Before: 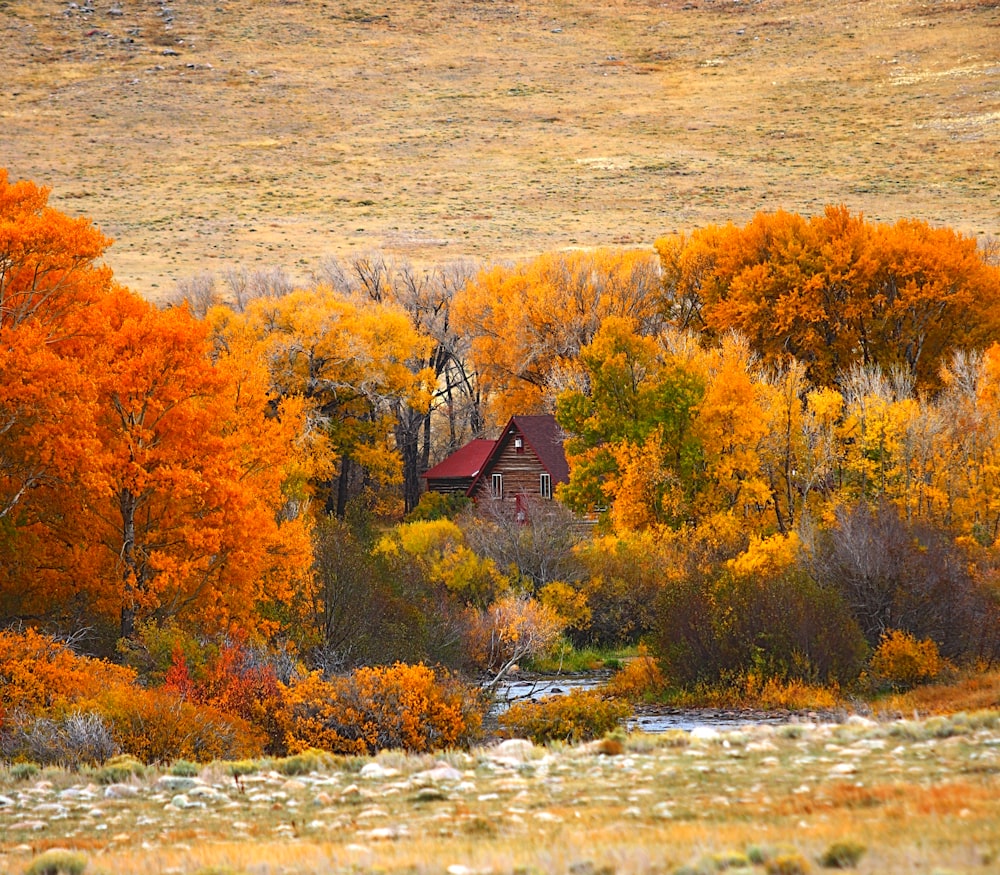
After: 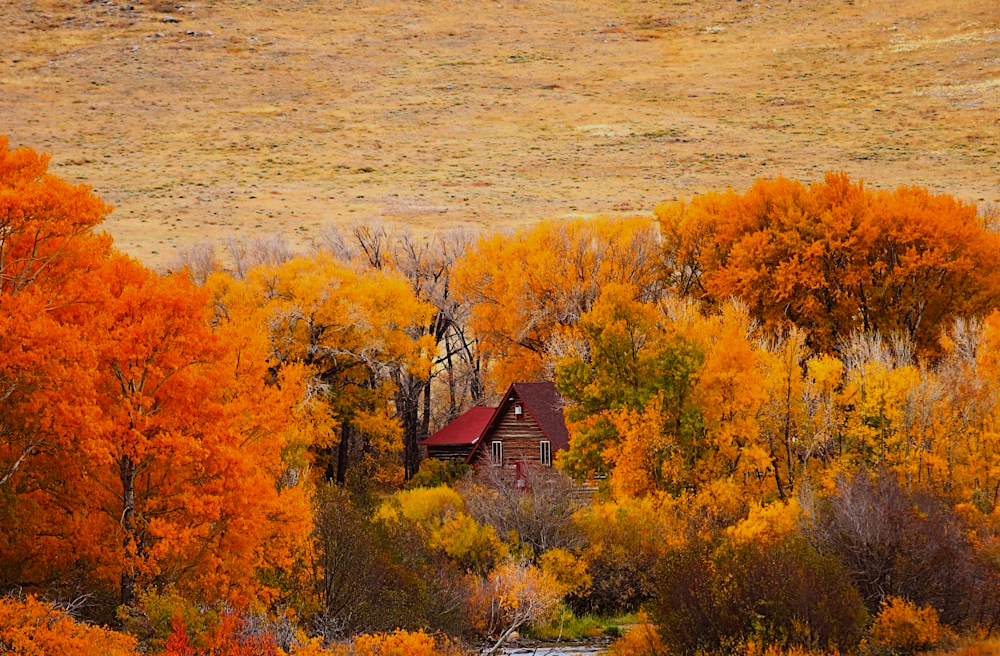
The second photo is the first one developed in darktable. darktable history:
crop: top 3.857%, bottom 21.132%
exposure: exposure 0.014 EV, compensate highlight preservation false
filmic rgb: black relative exposure -7.65 EV, white relative exposure 4.56 EV, hardness 3.61, color science v6 (2022)
rgb levels: mode RGB, independent channels, levels [[0, 0.5, 1], [0, 0.521, 1], [0, 0.536, 1]]
